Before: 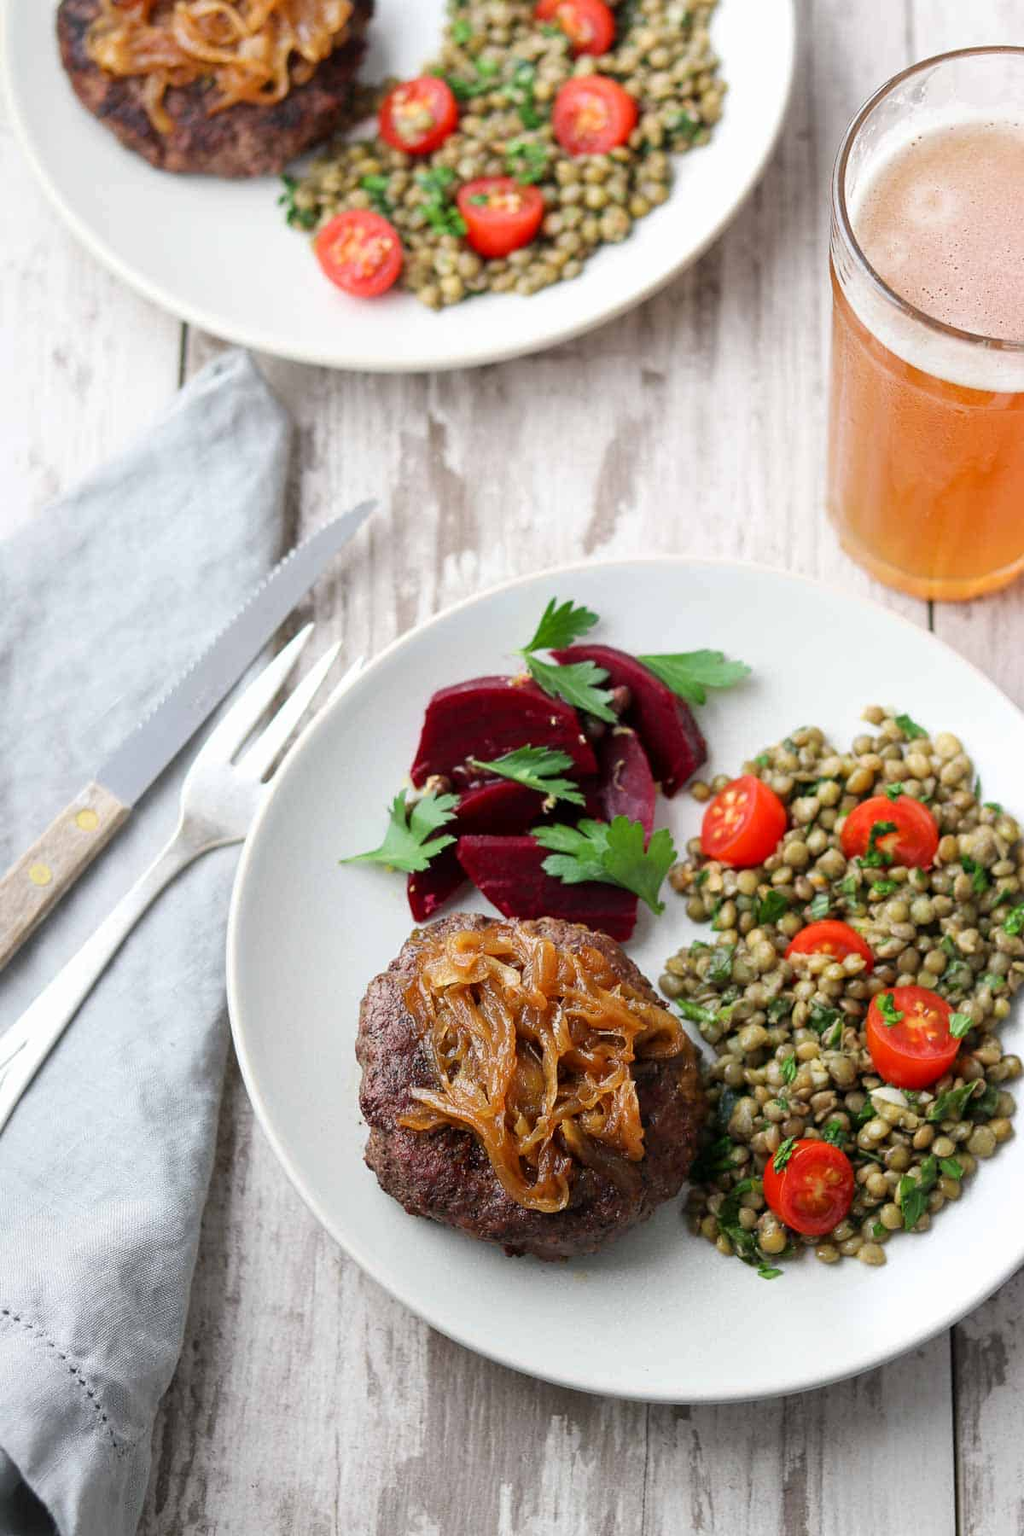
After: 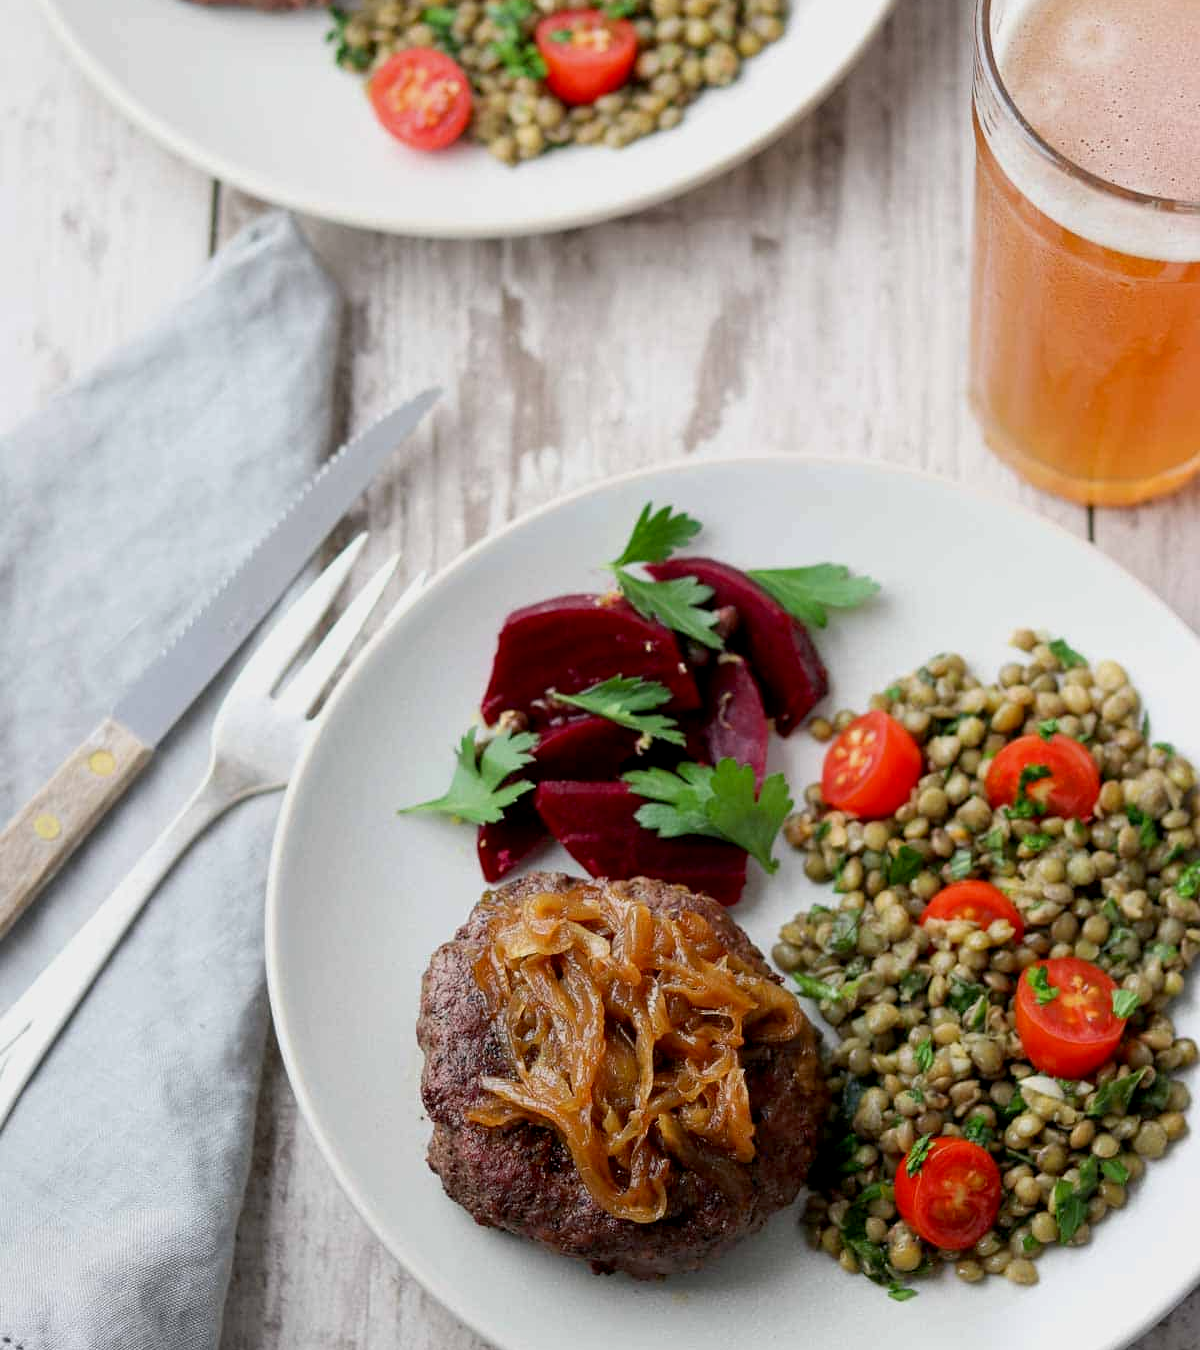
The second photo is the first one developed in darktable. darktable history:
crop: top 11.038%, bottom 13.962%
exposure: black level correction 0.006, exposure -0.226 EV, compensate highlight preservation false
